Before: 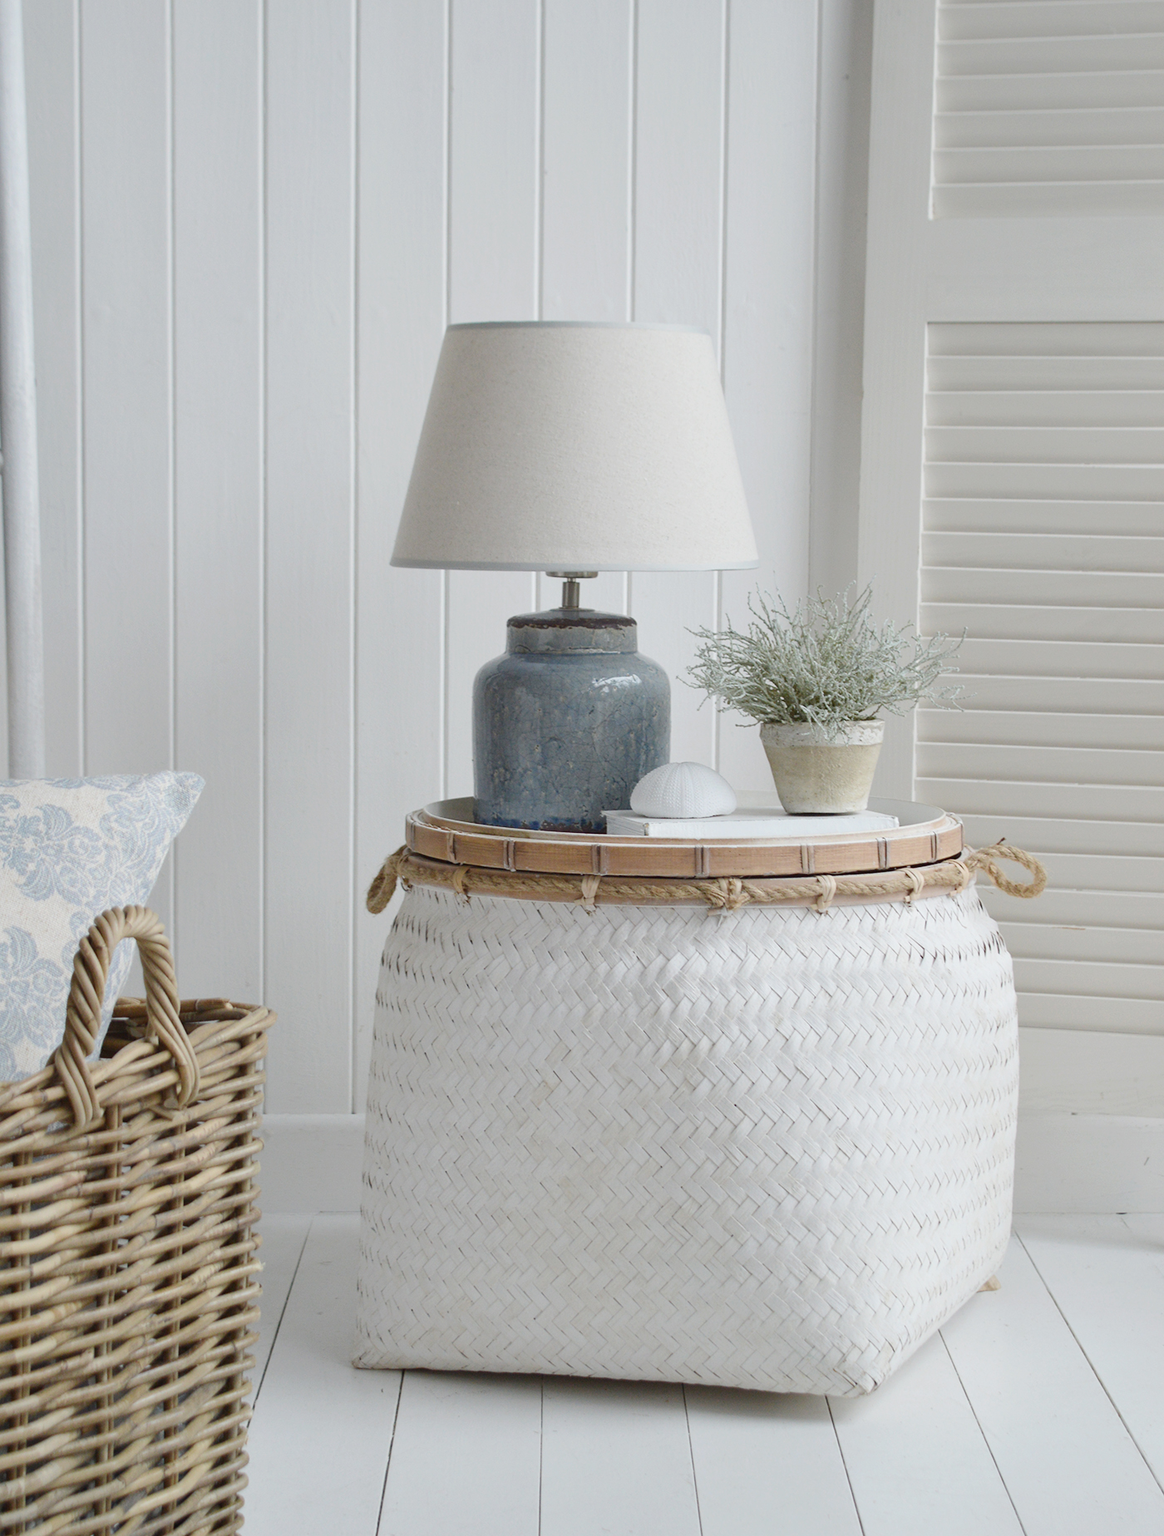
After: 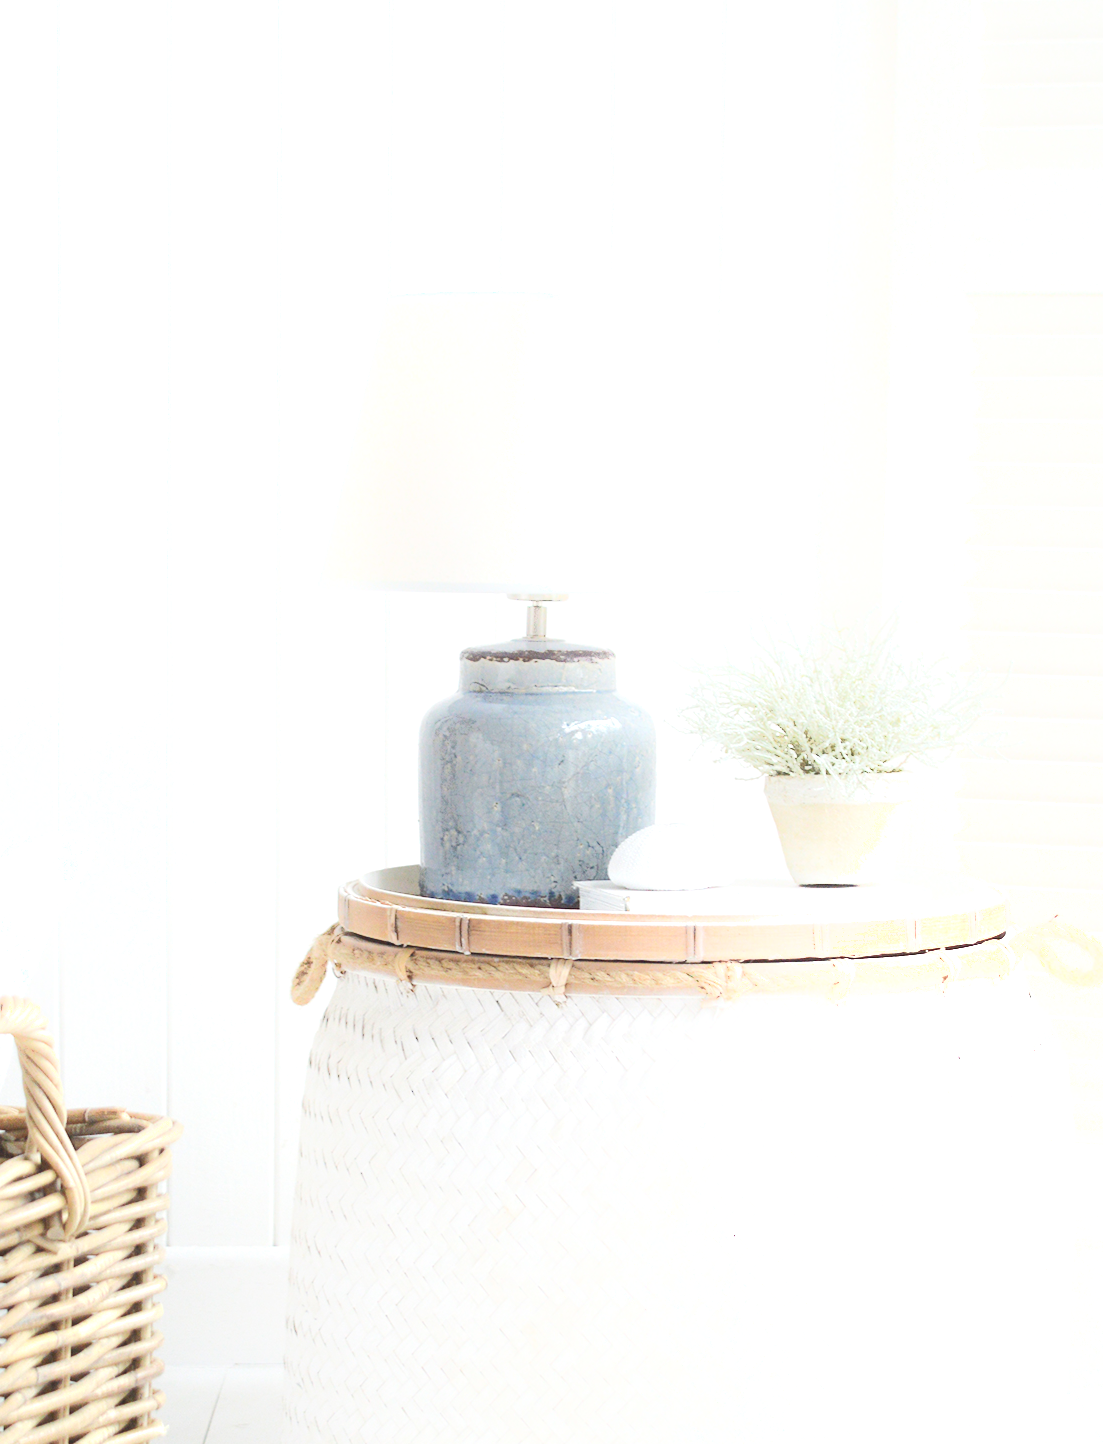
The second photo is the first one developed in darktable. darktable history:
crop and rotate: left 10.77%, top 5.1%, right 10.41%, bottom 16.76%
exposure: black level correction -0.002, exposure 1.115 EV, compensate highlight preservation false
shadows and highlights: shadows -24.28, highlights 49.77, soften with gaussian
